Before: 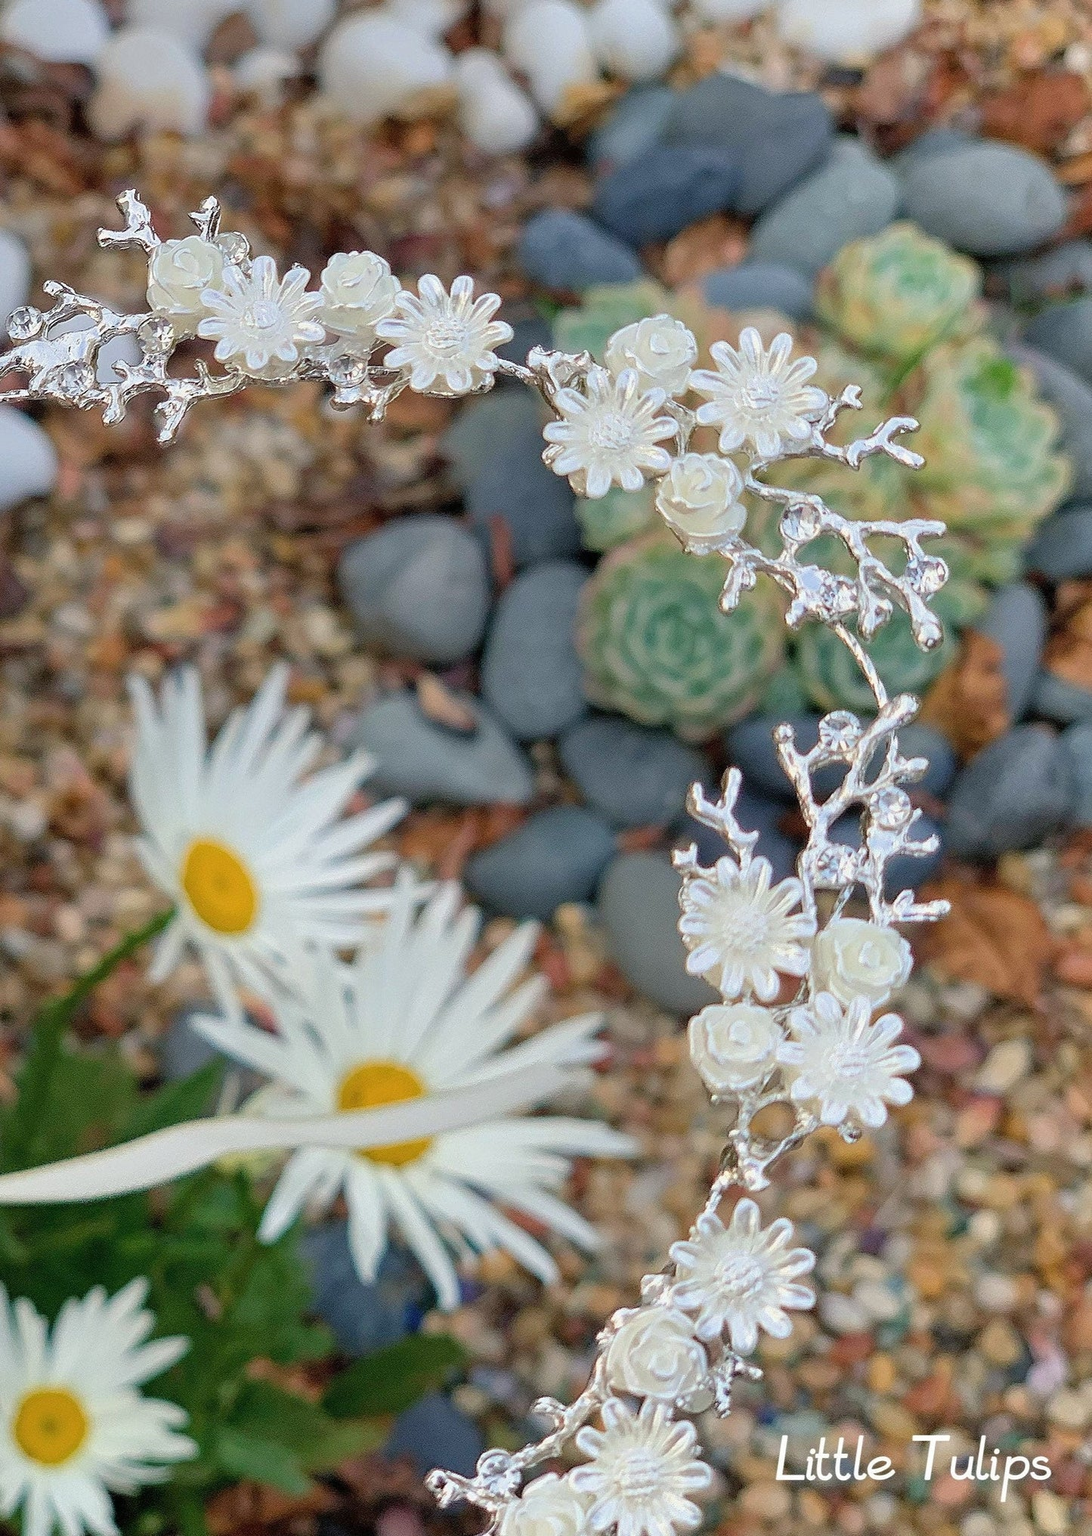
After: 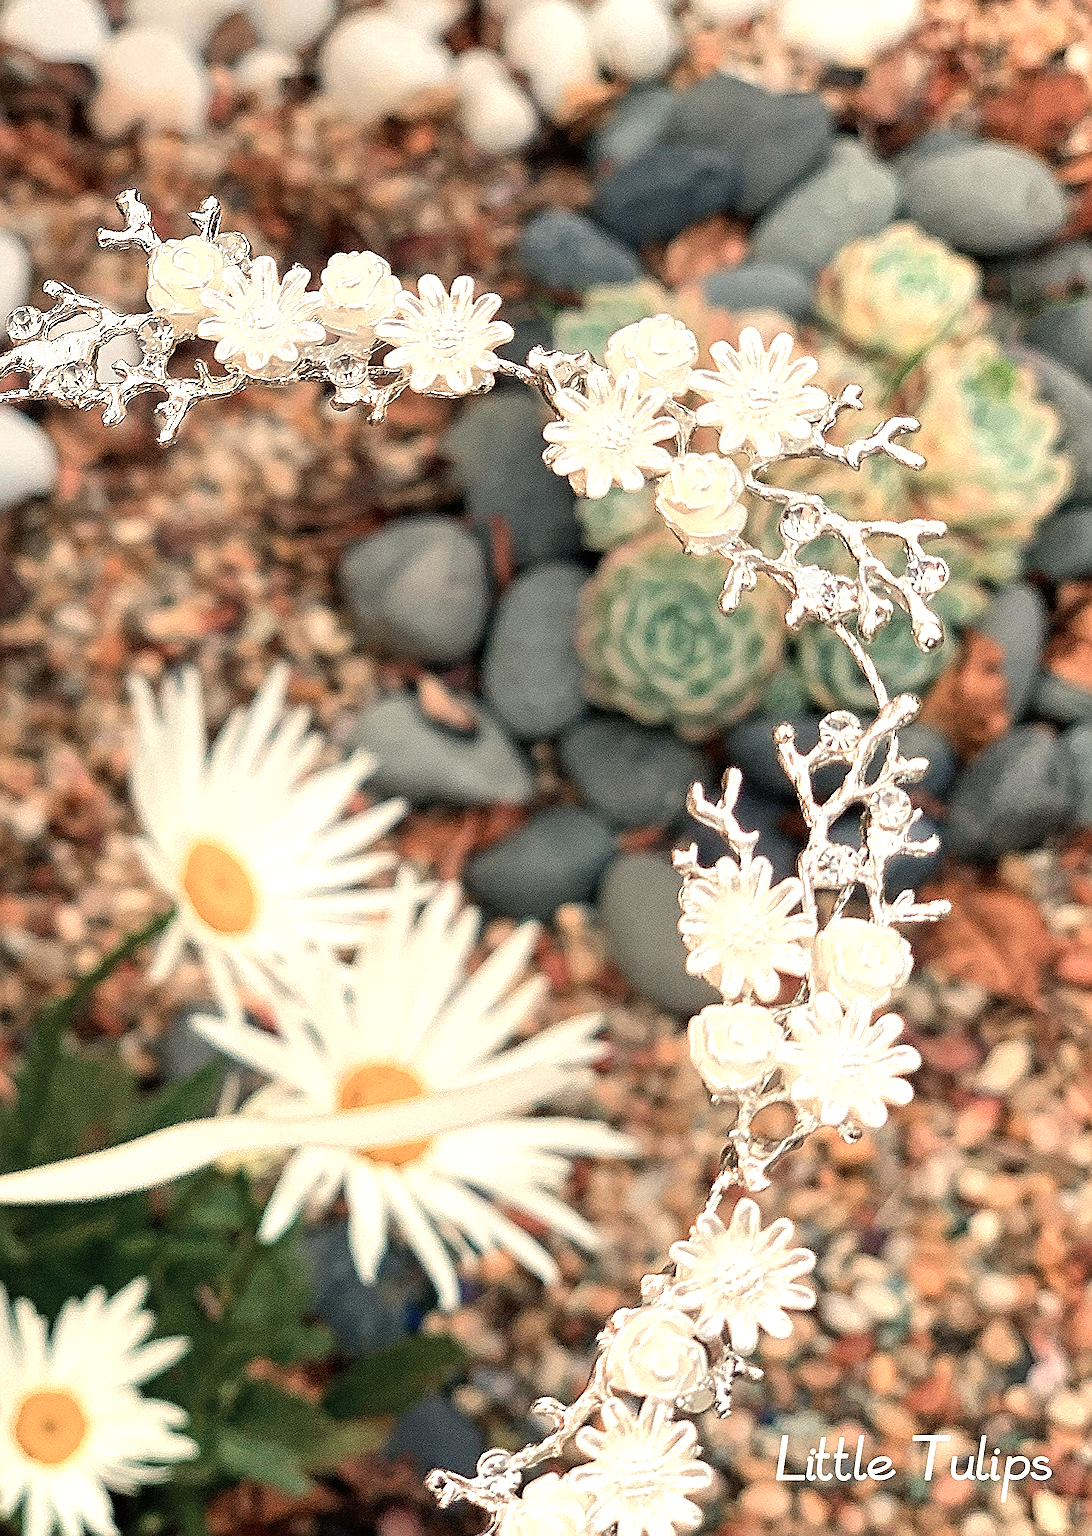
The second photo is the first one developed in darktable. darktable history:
tone equalizer: -8 EV -0.75 EV, -7 EV -0.7 EV, -6 EV -0.6 EV, -5 EV -0.4 EV, -3 EV 0.4 EV, -2 EV 0.6 EV, -1 EV 0.7 EV, +0 EV 0.75 EV, edges refinement/feathering 500, mask exposure compensation -1.57 EV, preserve details no
sharpen: on, module defaults
white balance: red 1.123, blue 0.83
color zones: curves: ch0 [(0, 0.473) (0.001, 0.473) (0.226, 0.548) (0.4, 0.589) (0.525, 0.54) (0.728, 0.403) (0.999, 0.473) (1, 0.473)]; ch1 [(0, 0.619) (0.001, 0.619) (0.234, 0.388) (0.4, 0.372) (0.528, 0.422) (0.732, 0.53) (0.999, 0.619) (1, 0.619)]; ch2 [(0, 0.547) (0.001, 0.547) (0.226, 0.45) (0.4, 0.525) (0.525, 0.585) (0.8, 0.511) (0.999, 0.547) (1, 0.547)]
